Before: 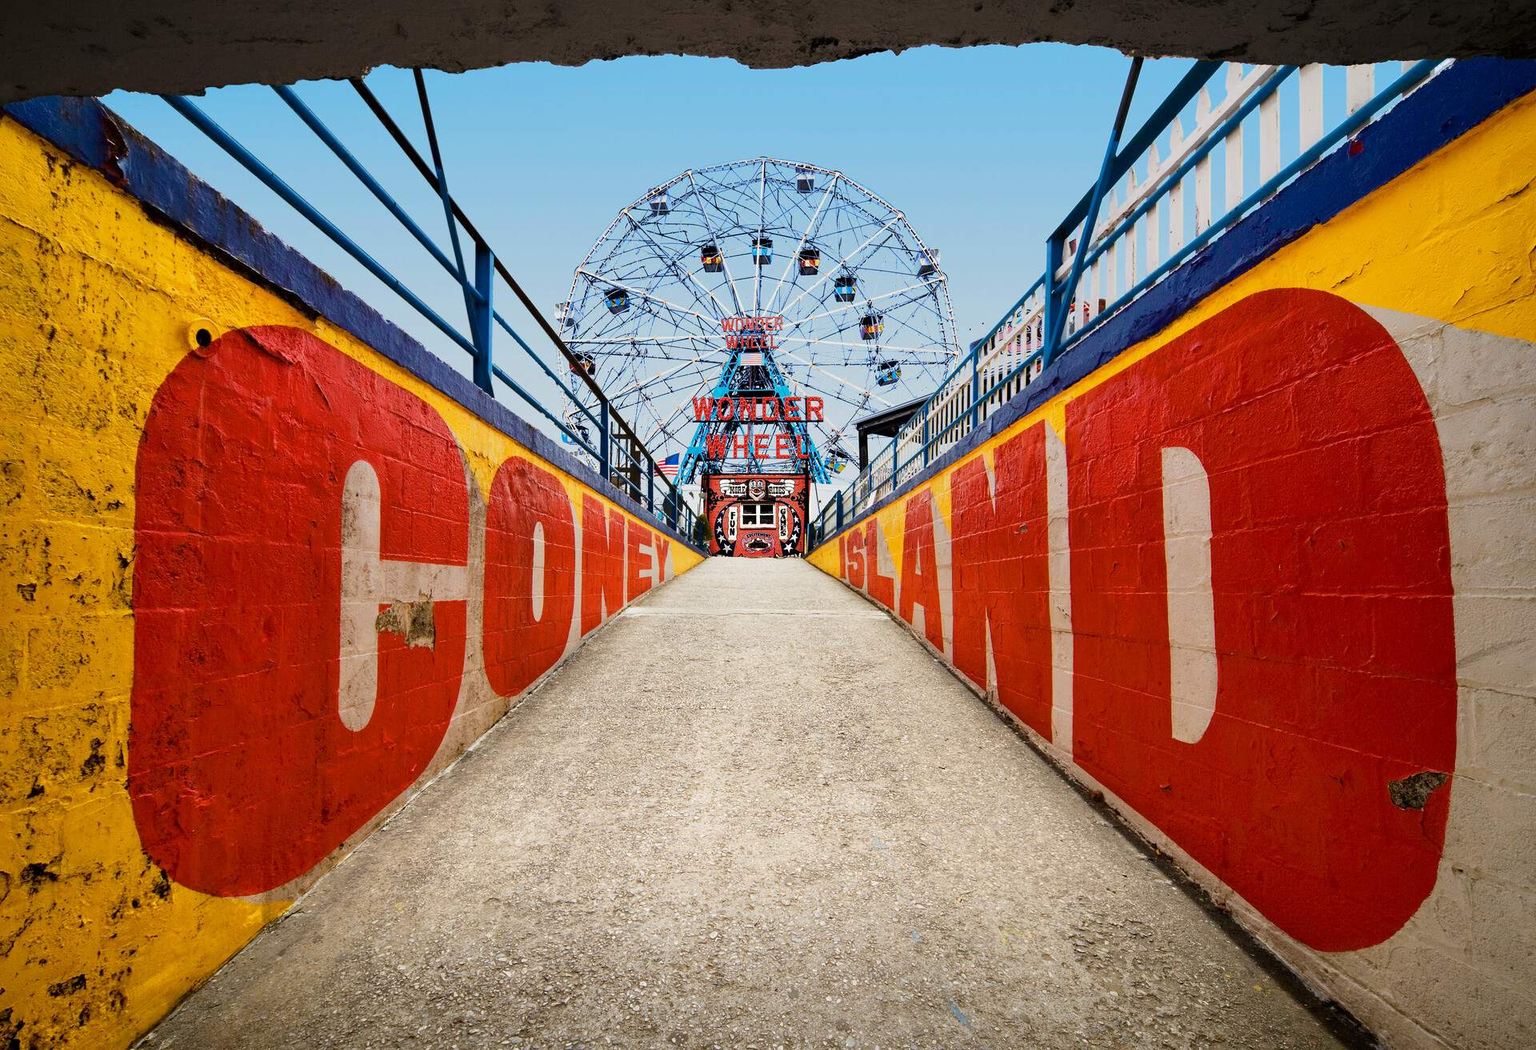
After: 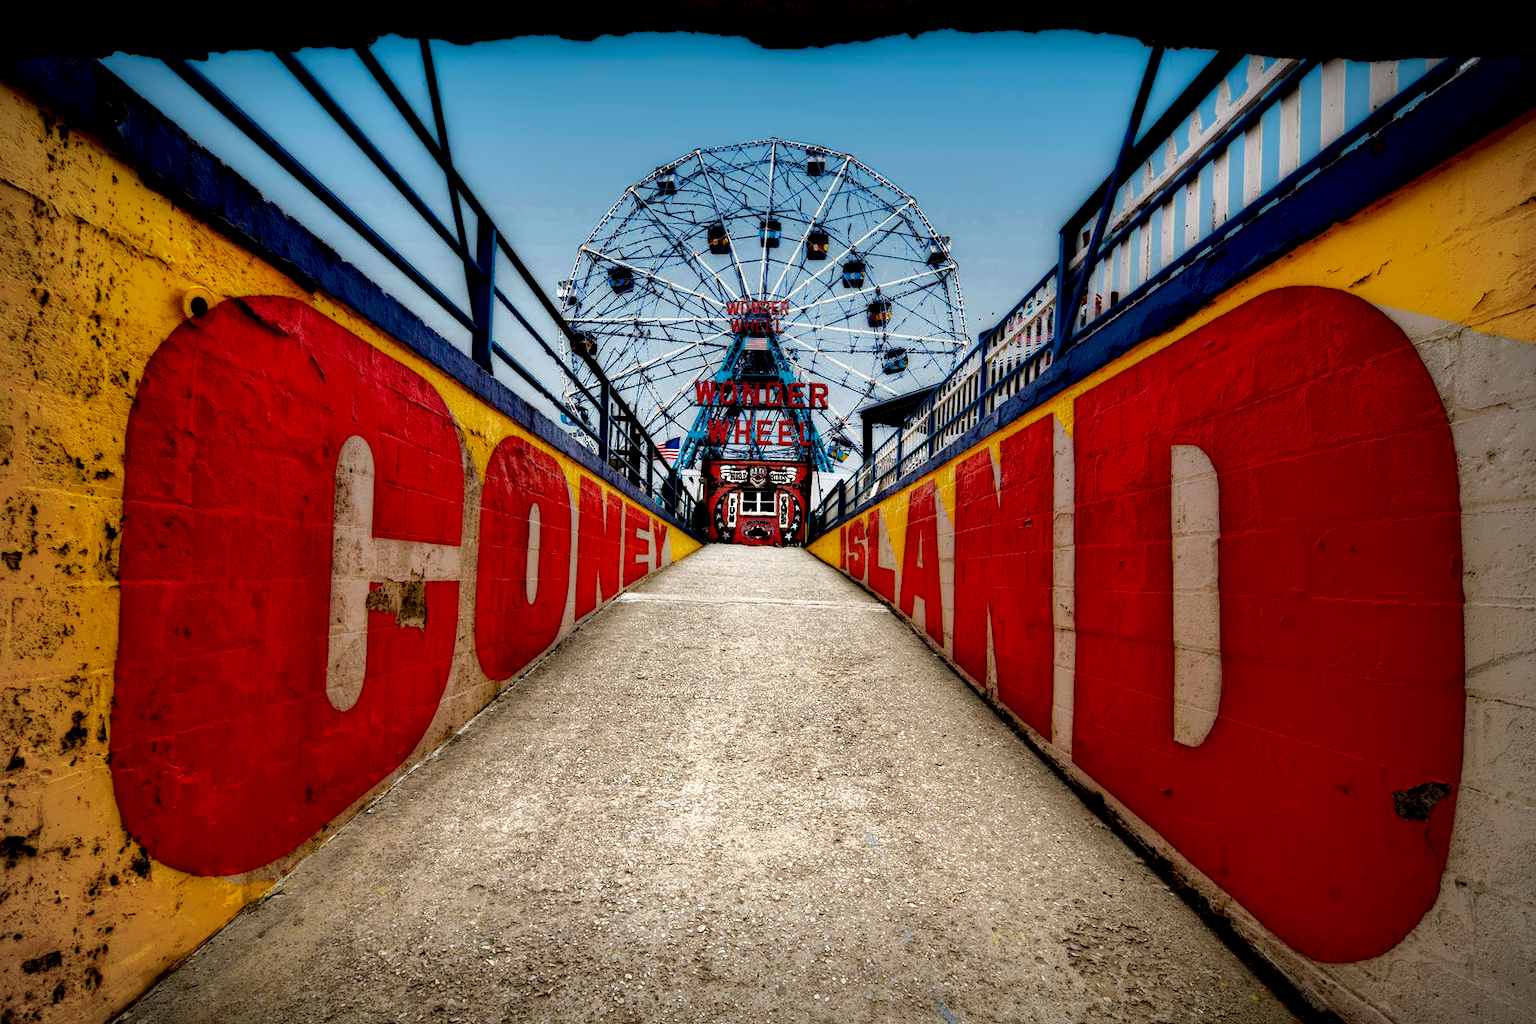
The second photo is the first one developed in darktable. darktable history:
exposure: exposure 0.64 EV, compensate highlight preservation false
rotate and perspective: rotation 1.57°, crop left 0.018, crop right 0.982, crop top 0.039, crop bottom 0.961
local contrast: highlights 0%, shadows 198%, detail 164%, midtone range 0.001
vignetting: fall-off radius 60.65%
